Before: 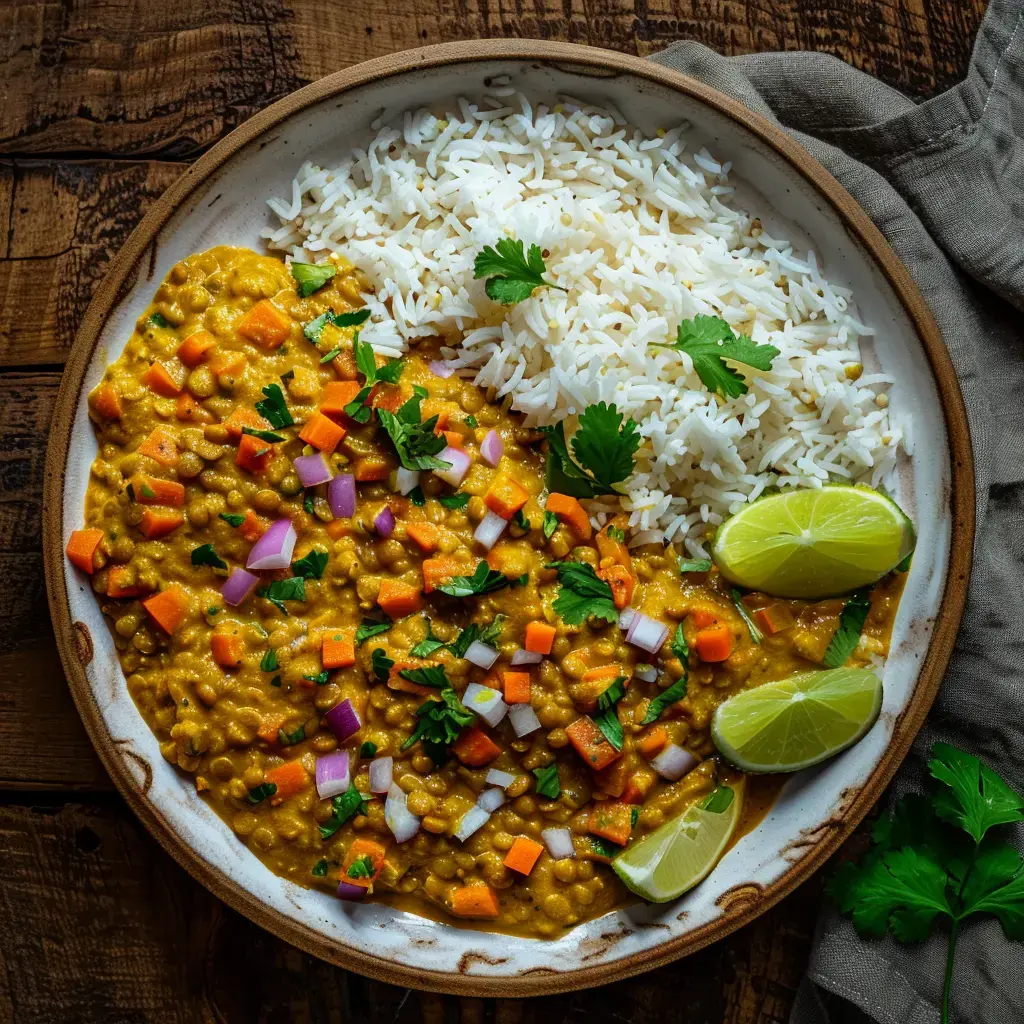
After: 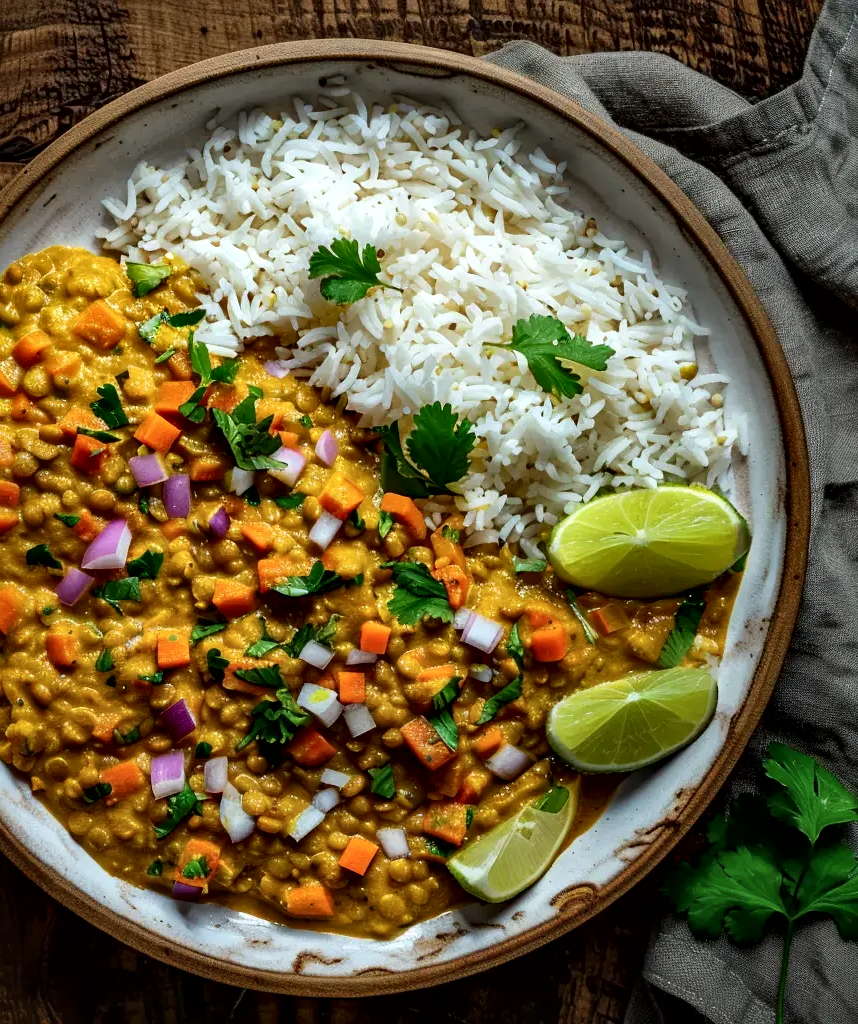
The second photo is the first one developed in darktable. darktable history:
crop: left 16.145%
local contrast: mode bilateral grid, contrast 25, coarseness 47, detail 151%, midtone range 0.2
